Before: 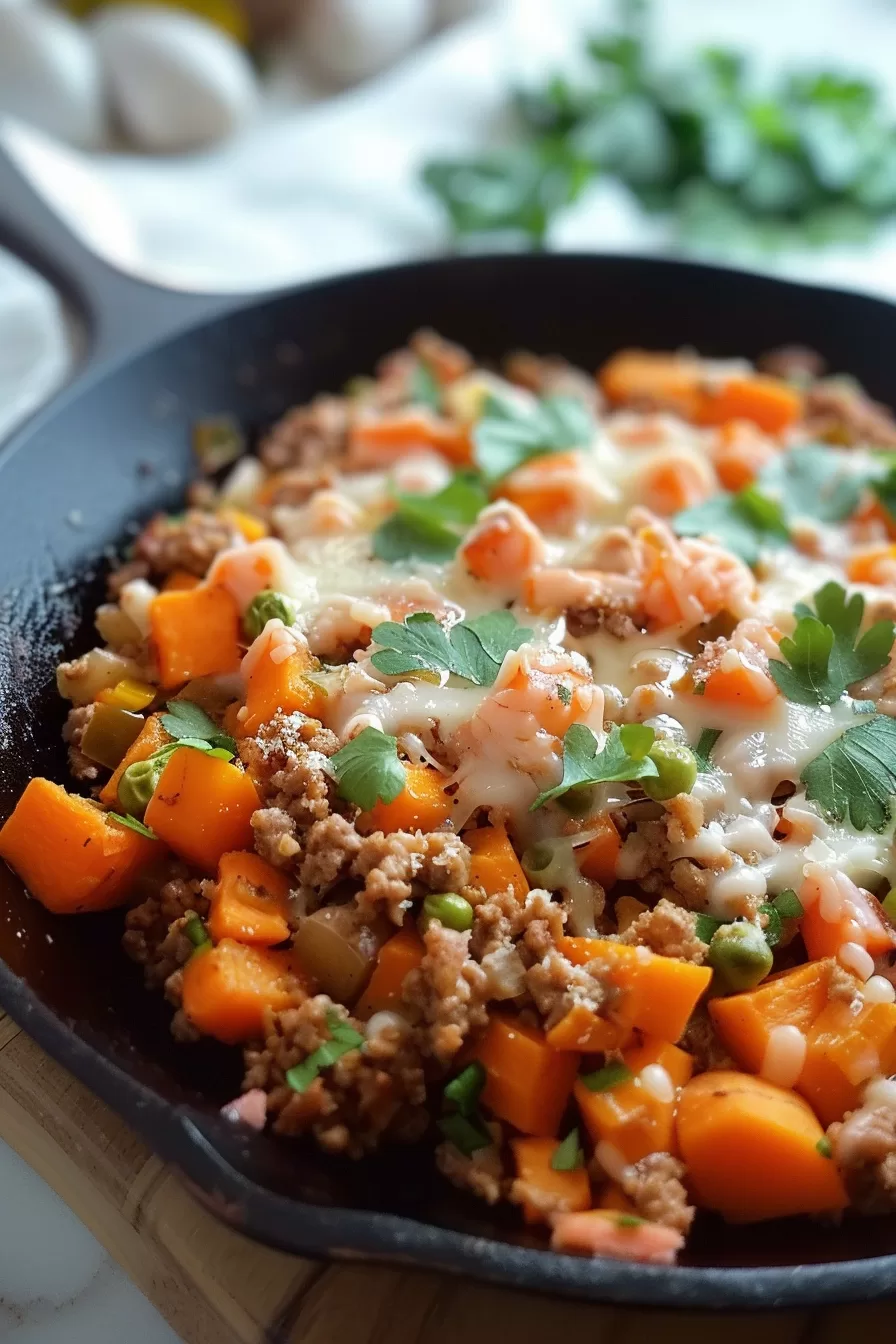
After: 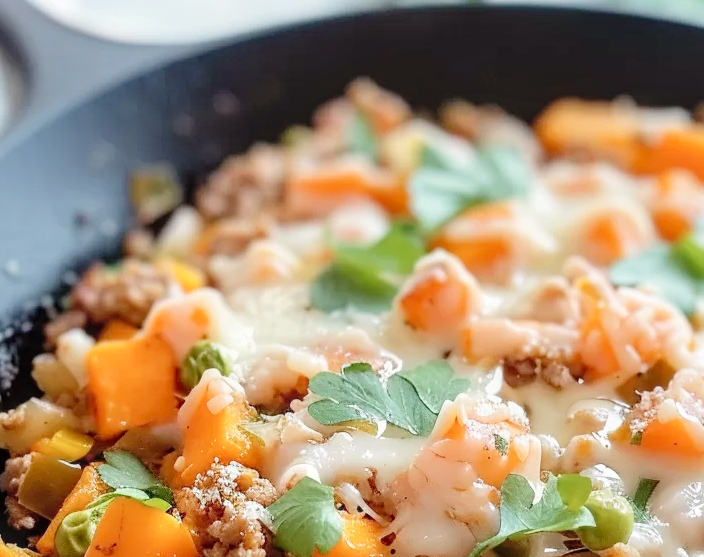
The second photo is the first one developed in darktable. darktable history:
local contrast: on, module defaults
crop: left 7.061%, top 18.659%, right 14.363%, bottom 39.841%
contrast brightness saturation: brightness 0.123
tone curve: curves: ch0 [(0, 0.021) (0.049, 0.044) (0.152, 0.14) (0.328, 0.377) (0.473, 0.543) (0.641, 0.705) (0.868, 0.887) (1, 0.969)]; ch1 [(0, 0) (0.322, 0.328) (0.43, 0.425) (0.474, 0.466) (0.502, 0.503) (0.522, 0.526) (0.564, 0.591) (0.602, 0.632) (0.677, 0.701) (0.859, 0.885) (1, 1)]; ch2 [(0, 0) (0.33, 0.301) (0.447, 0.44) (0.487, 0.496) (0.502, 0.516) (0.535, 0.554) (0.565, 0.598) (0.618, 0.629) (1, 1)], preserve colors none
